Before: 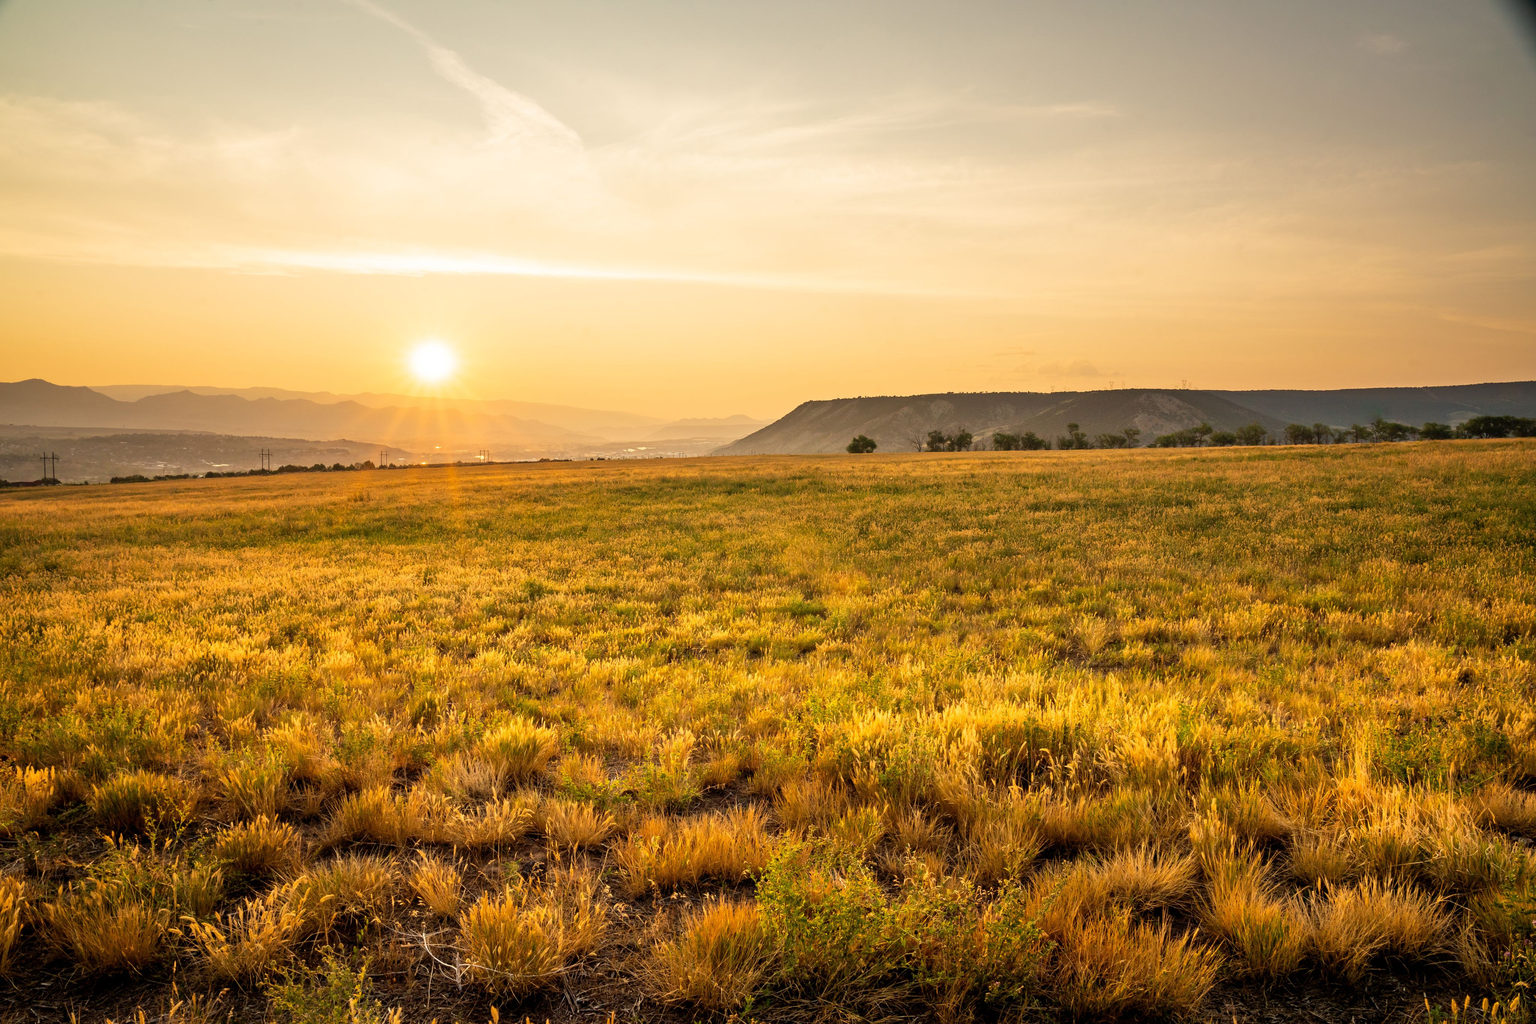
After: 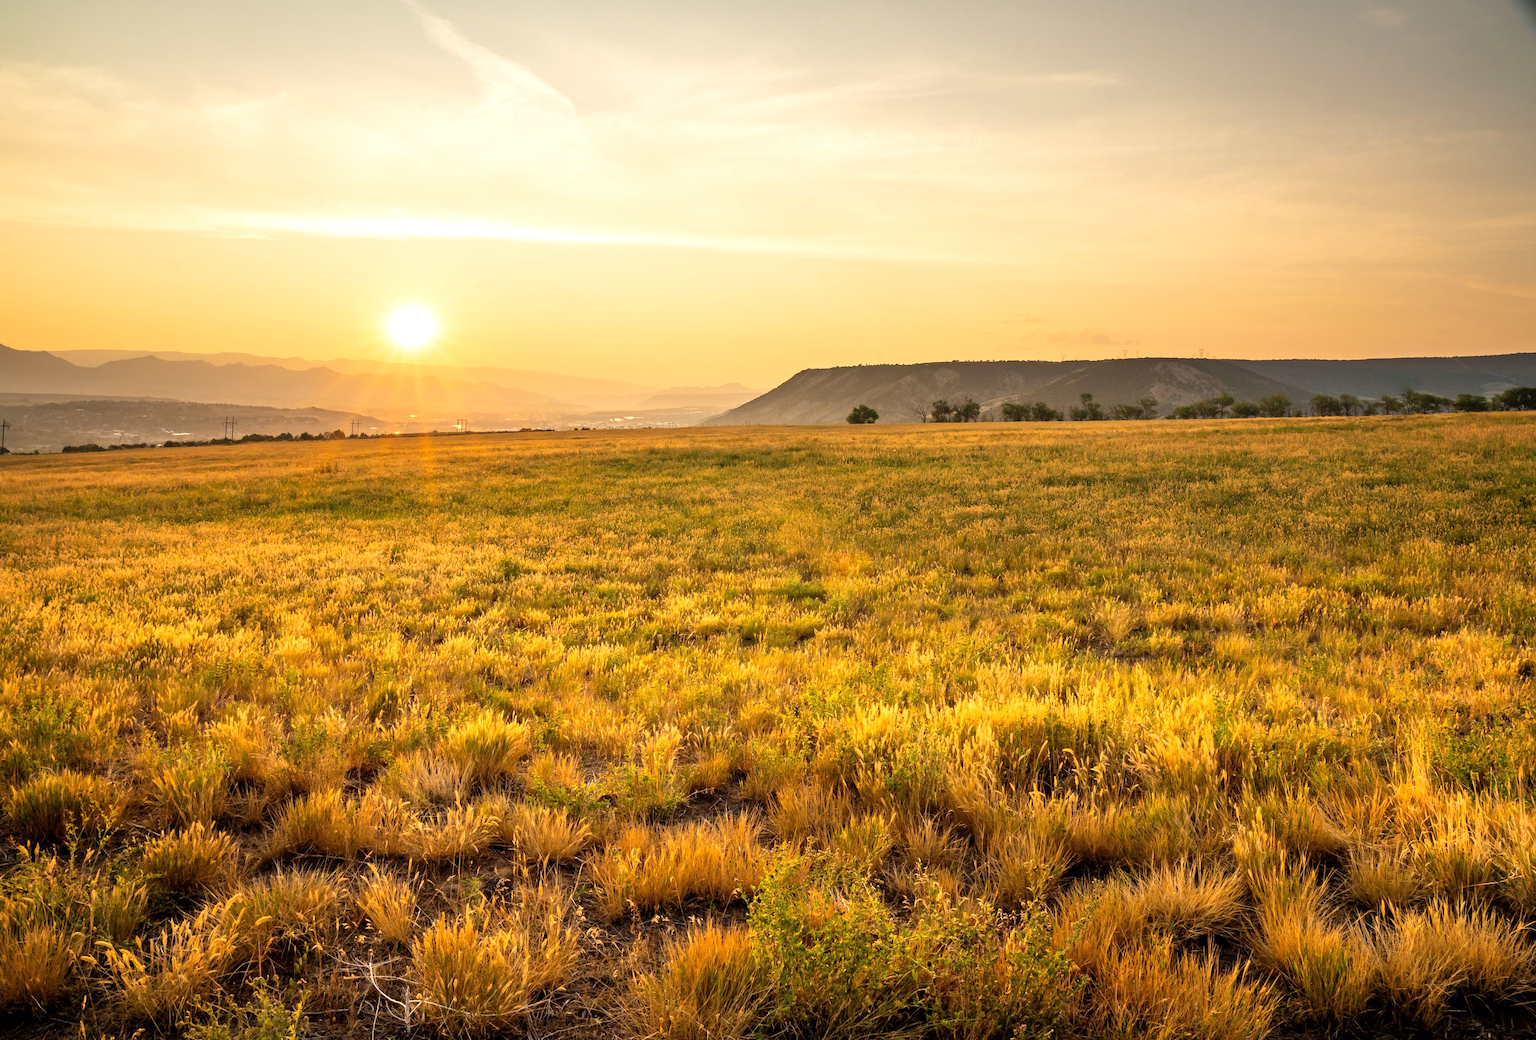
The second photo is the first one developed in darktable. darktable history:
exposure: exposure 0.2 EV, compensate highlight preservation false
rotate and perspective: rotation 0.215°, lens shift (vertical) -0.139, crop left 0.069, crop right 0.939, crop top 0.002, crop bottom 0.996
crop and rotate: top 2.479%, bottom 3.018%
